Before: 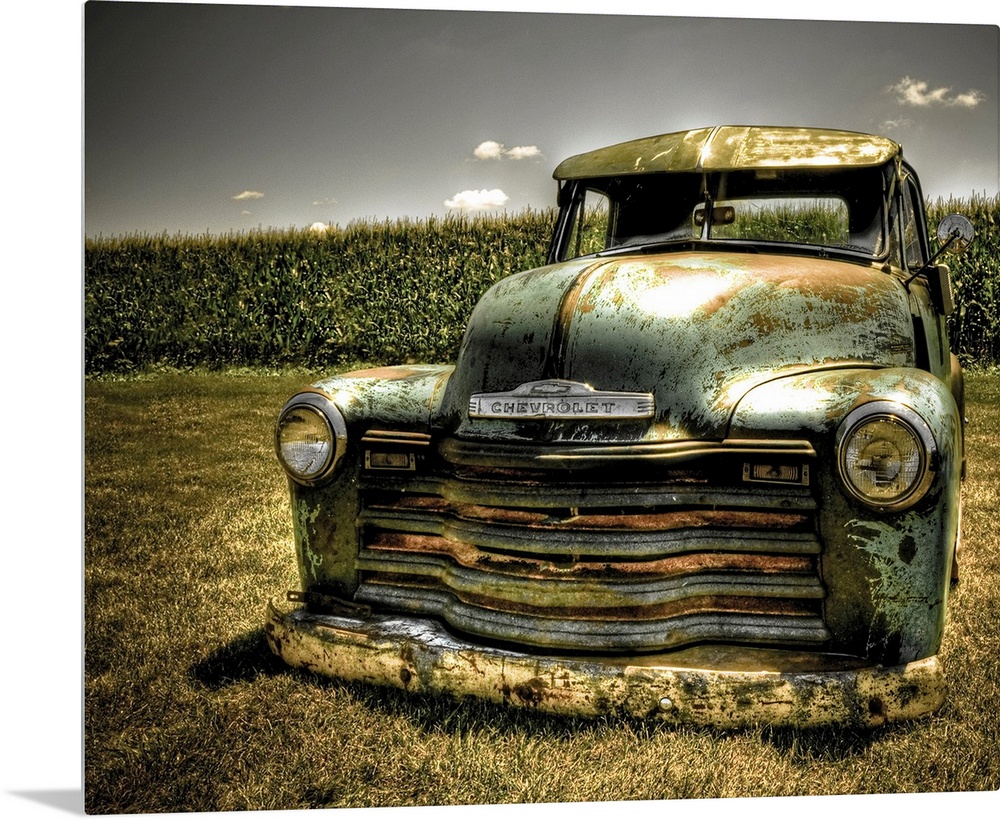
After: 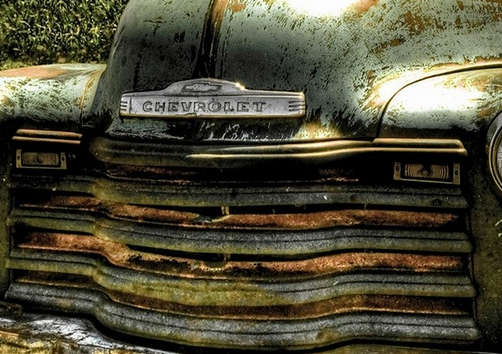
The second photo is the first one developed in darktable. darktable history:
crop: left 34.993%, top 36.778%, right 14.743%, bottom 20.05%
